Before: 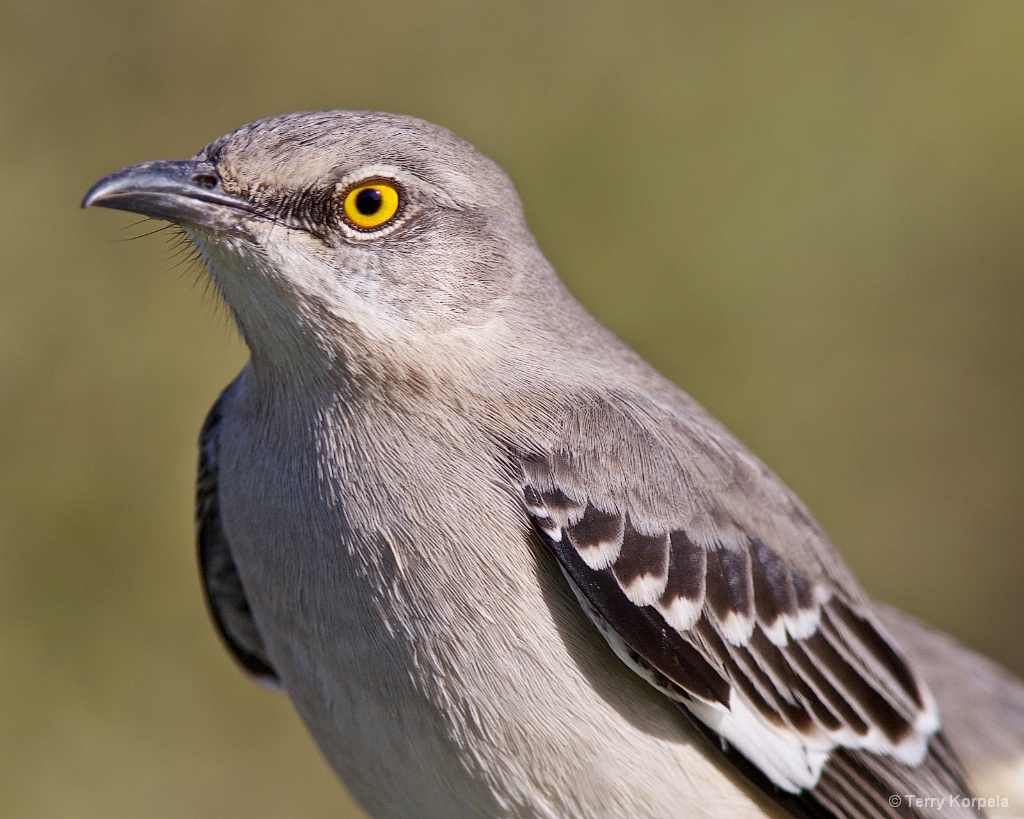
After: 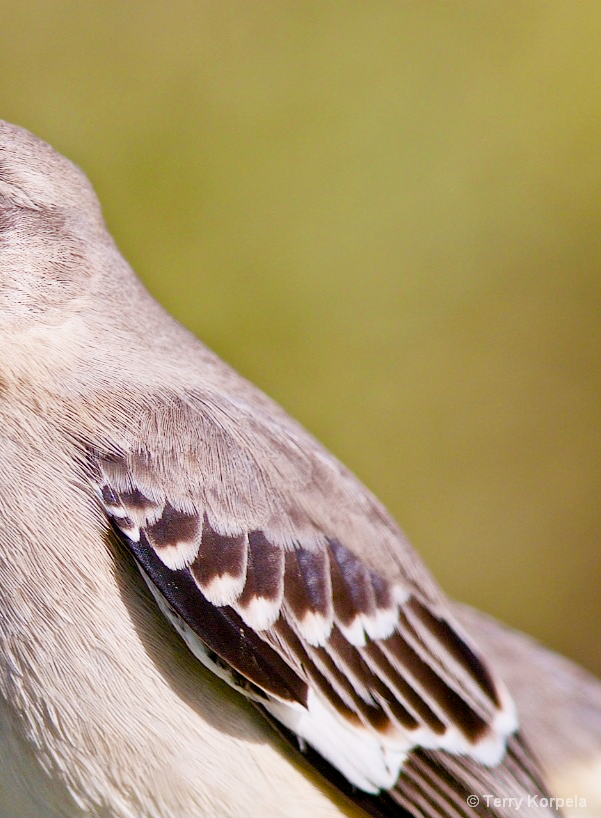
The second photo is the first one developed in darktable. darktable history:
color balance rgb: perceptual saturation grading › global saturation 20%, perceptual saturation grading › highlights -24.994%, perceptual saturation grading › shadows 50.1%, global vibrance 33.483%
crop: left 41.273%
filmic rgb: middle gray luminance 18.4%, black relative exposure -11.23 EV, white relative exposure 3.74 EV, target black luminance 0%, hardness 5.82, latitude 57.78%, contrast 0.964, shadows ↔ highlights balance 49.8%, iterations of high-quality reconstruction 0
exposure: exposure 0.806 EV, compensate highlight preservation false
